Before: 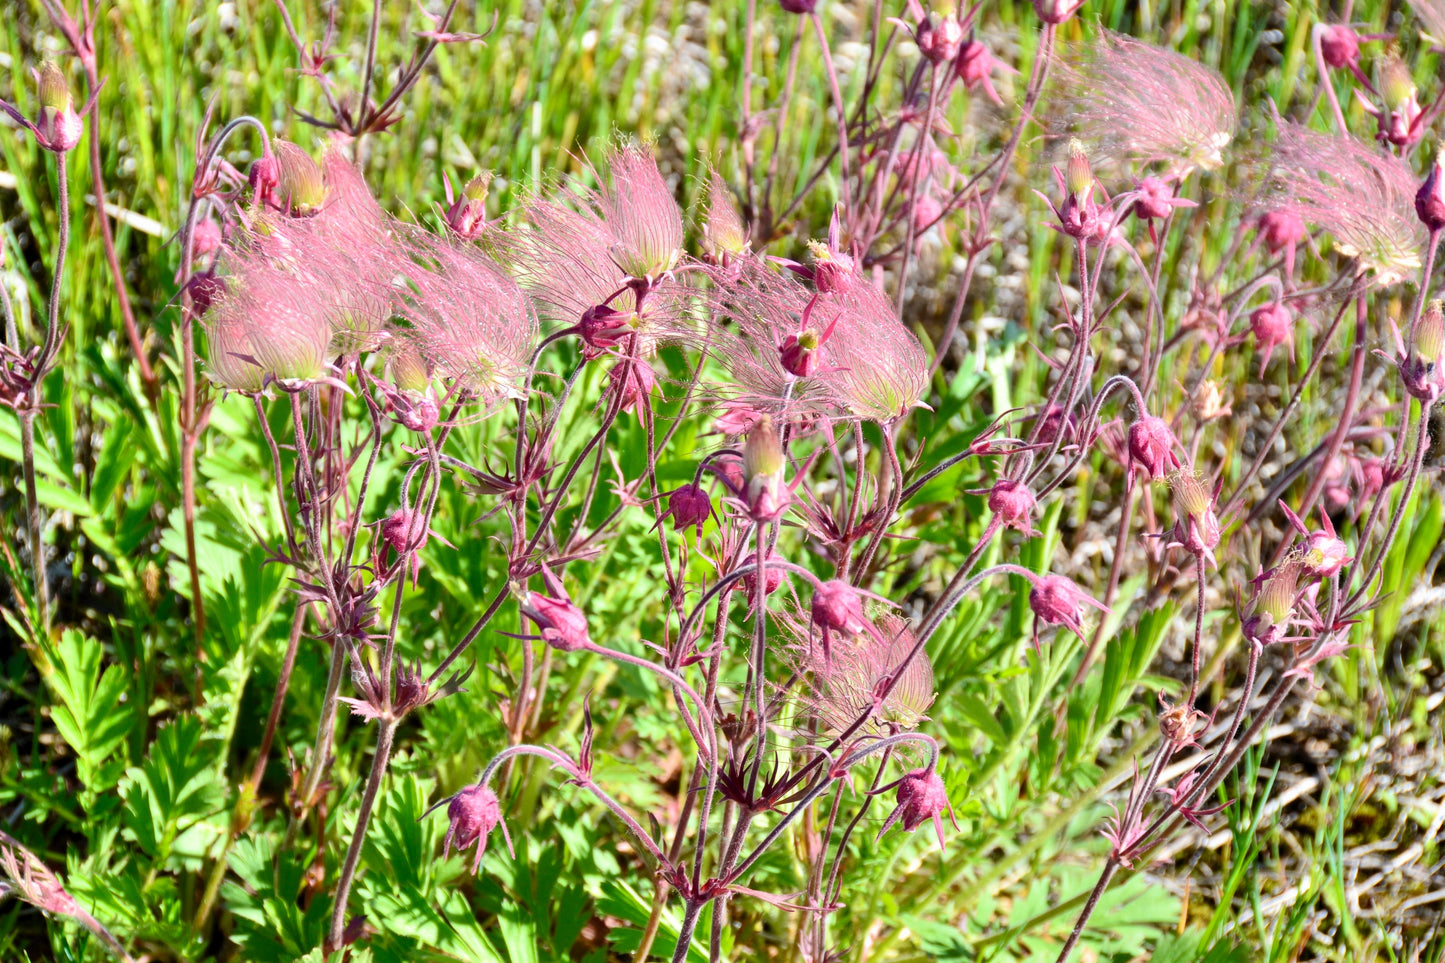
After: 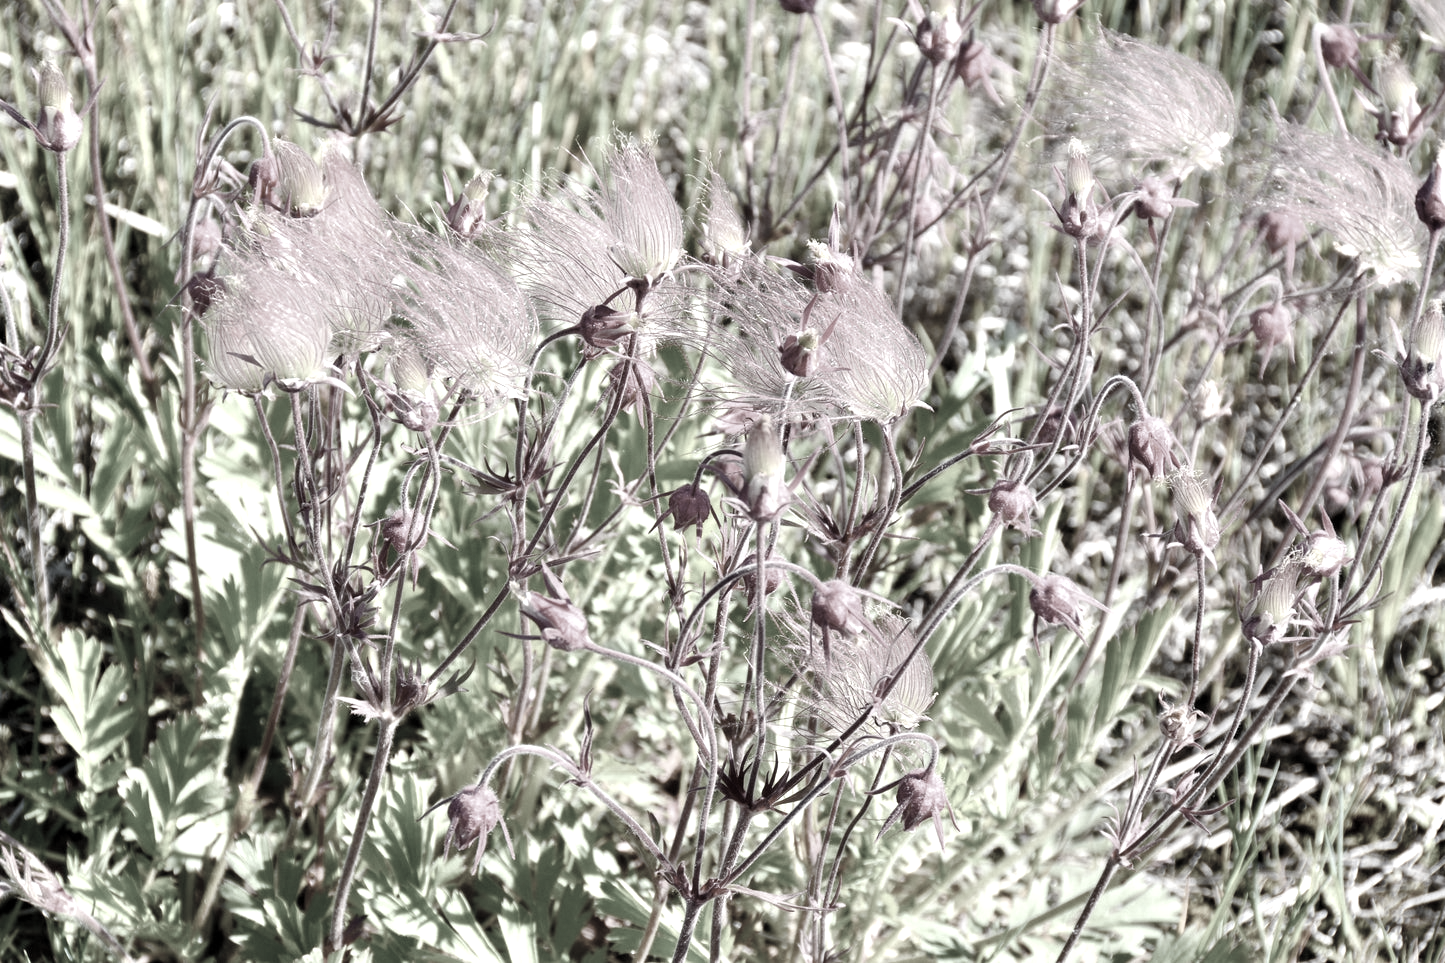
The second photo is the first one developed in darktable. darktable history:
color balance rgb: linear chroma grading › shadows -1.53%, linear chroma grading › highlights -14.147%, linear chroma grading › global chroma -9.603%, linear chroma grading › mid-tones -10.006%, perceptual saturation grading › global saturation 20%, perceptual saturation grading › highlights -25.419%, perceptual saturation grading › shadows 50.59%, perceptual brilliance grading › global brilliance 10.559%, global vibrance 20%
color correction: highlights b* -0.011, saturation 0.156
